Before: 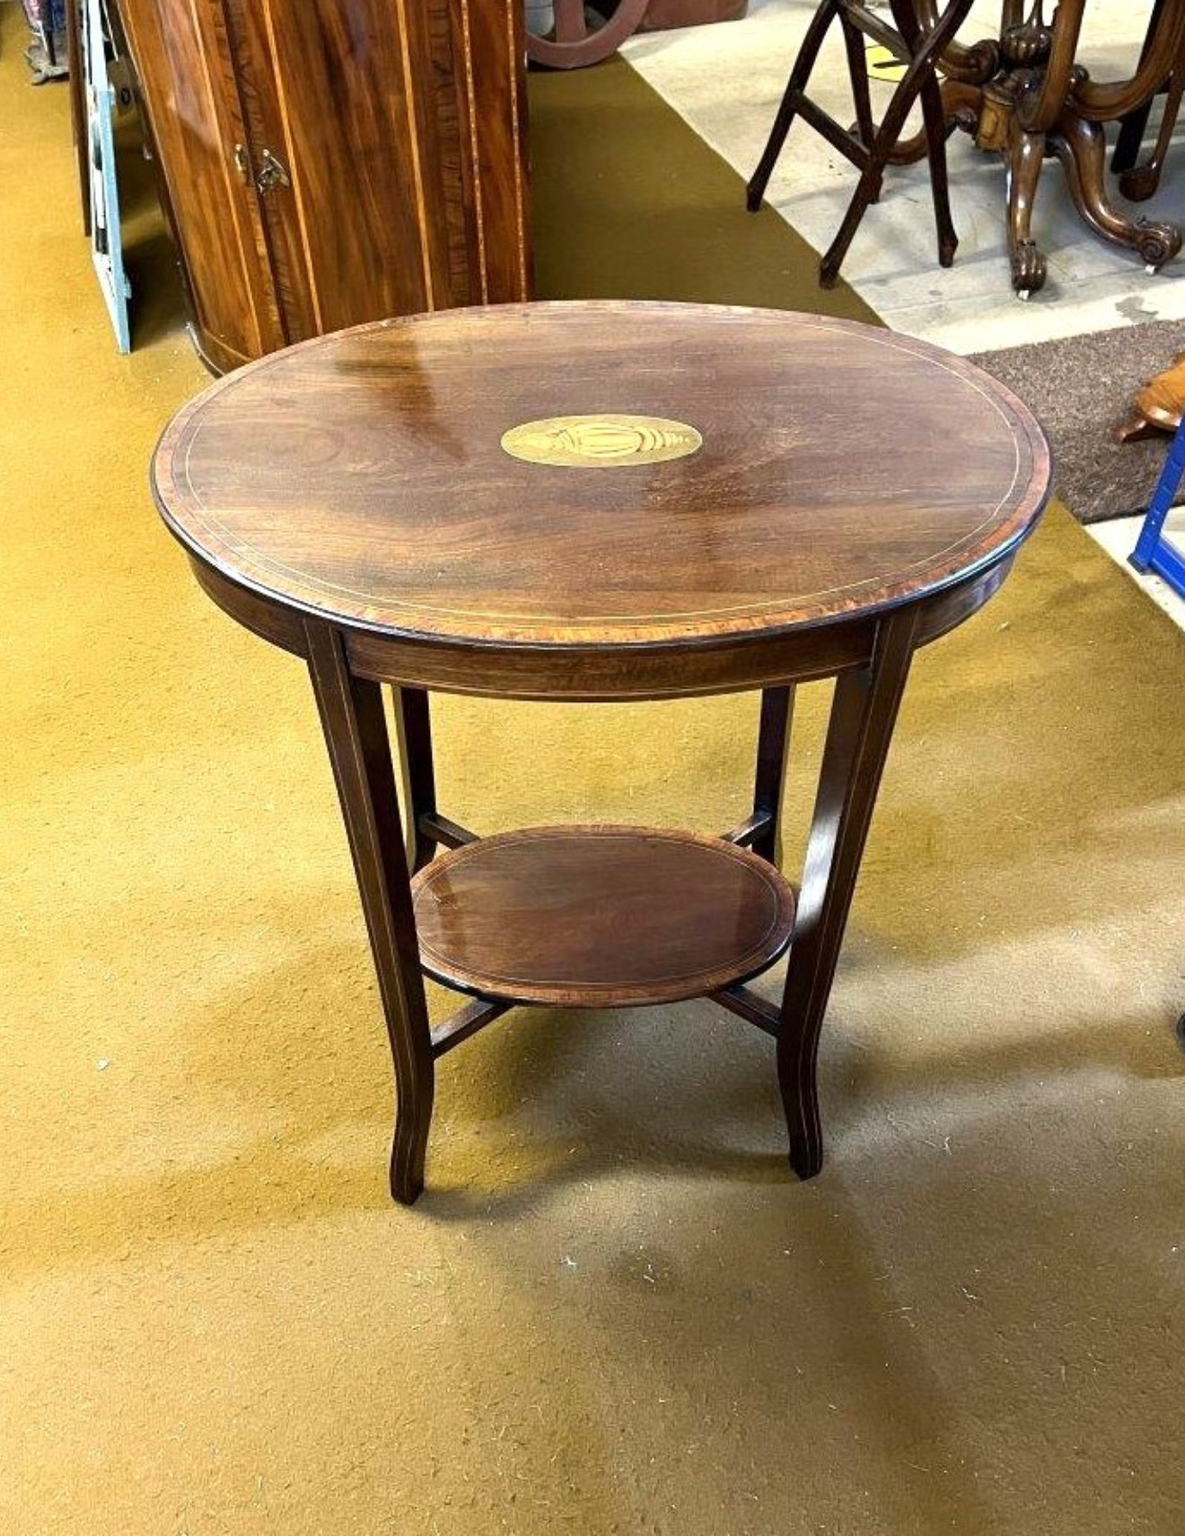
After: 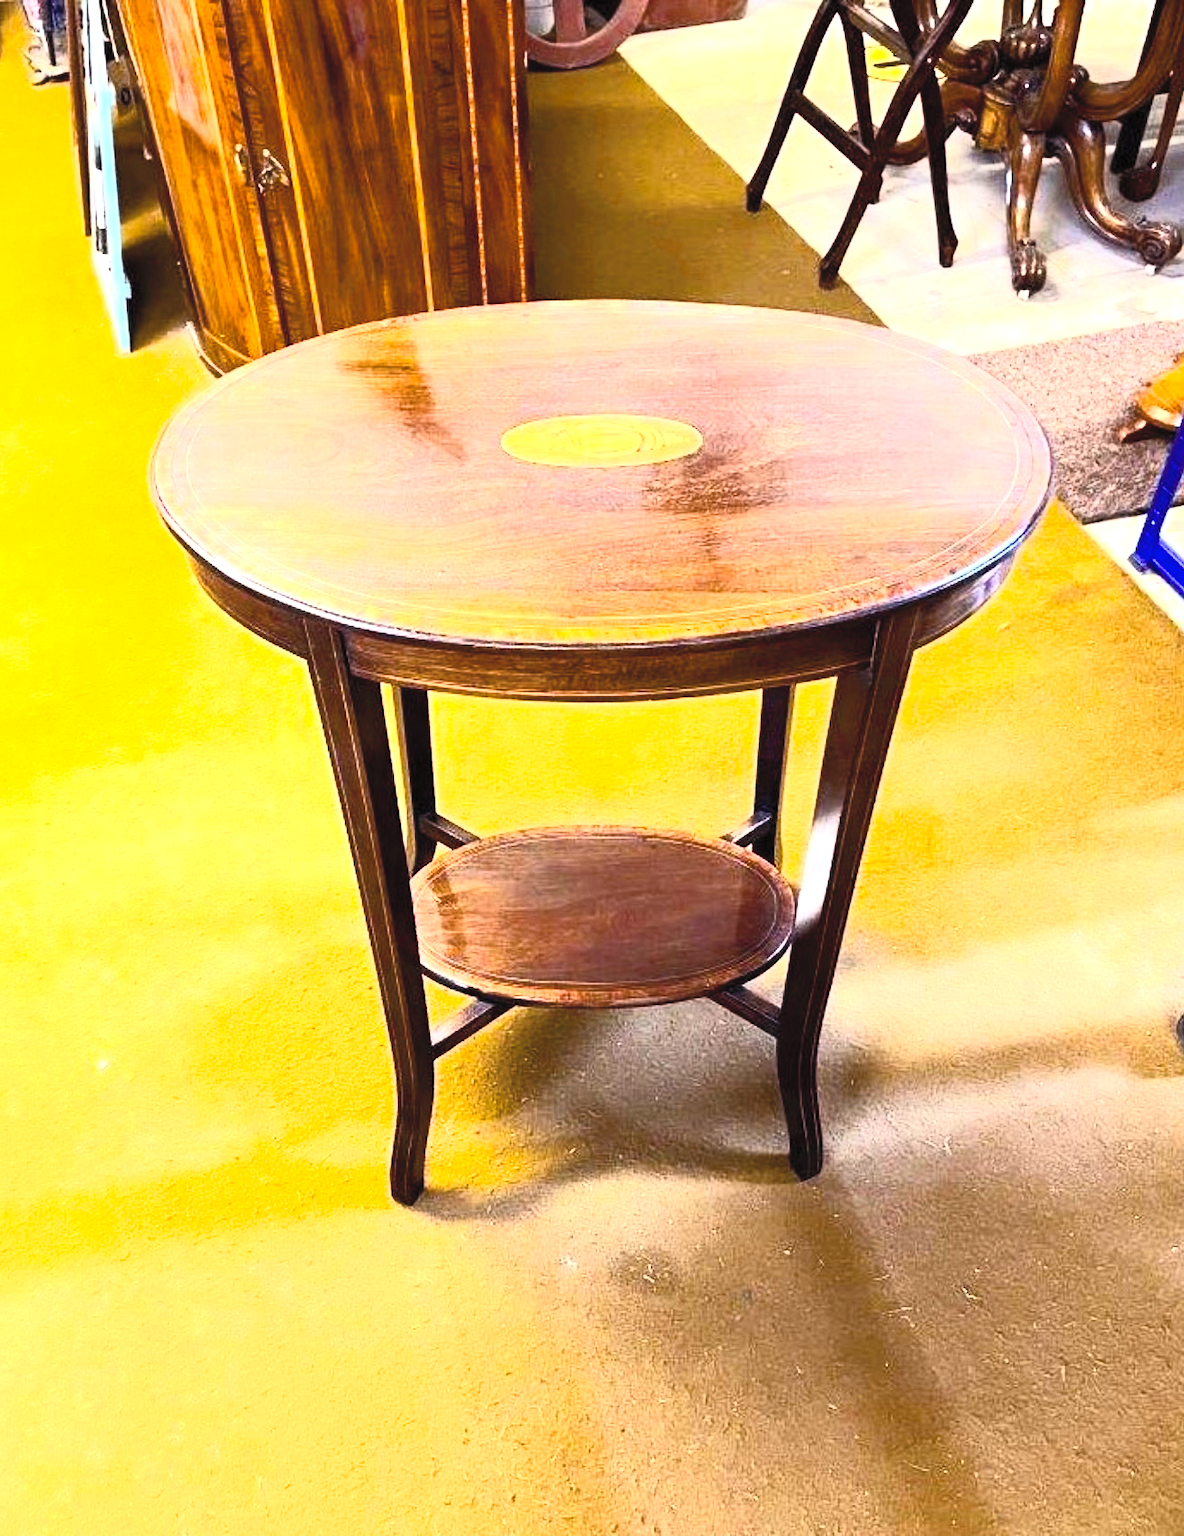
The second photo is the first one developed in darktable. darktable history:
contrast brightness saturation: contrast 0.389, brightness 0.525
color balance rgb: power › luminance -7.92%, power › chroma 1.326%, power › hue 330.44°, perceptual saturation grading › global saturation 25.046%, perceptual brilliance grading › global brilliance 29.63%, perceptual brilliance grading › highlights 12.607%, perceptual brilliance grading › mid-tones 24.329%, global vibrance 7.233%, saturation formula JzAzBz (2021)
local contrast: mode bilateral grid, contrast 100, coarseness 100, detail 91%, midtone range 0.2
